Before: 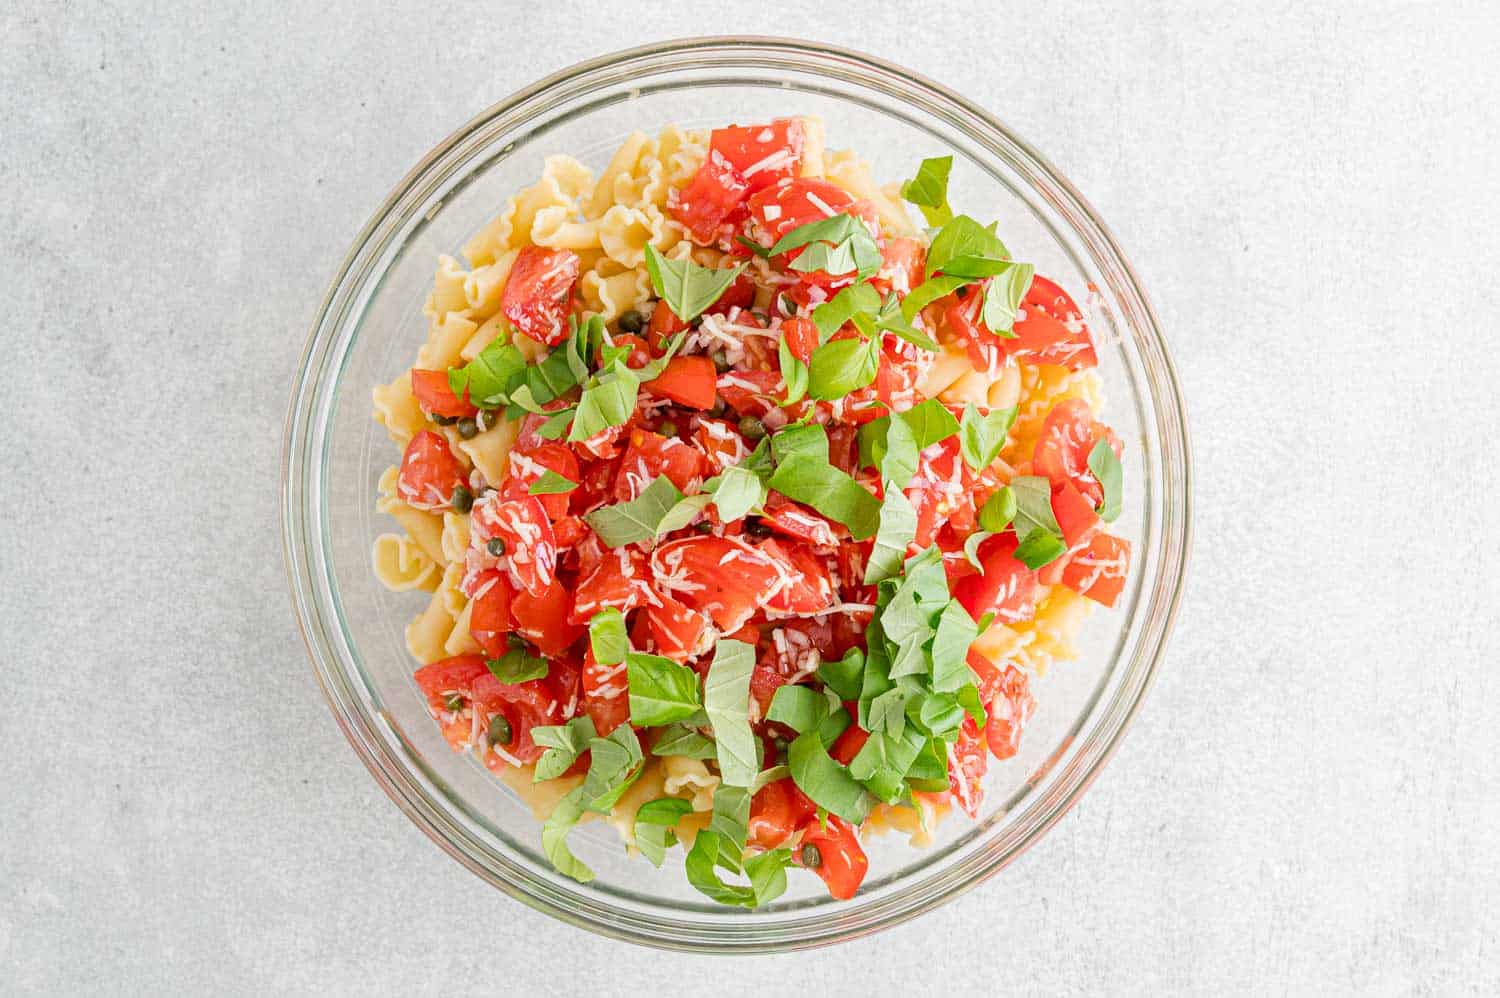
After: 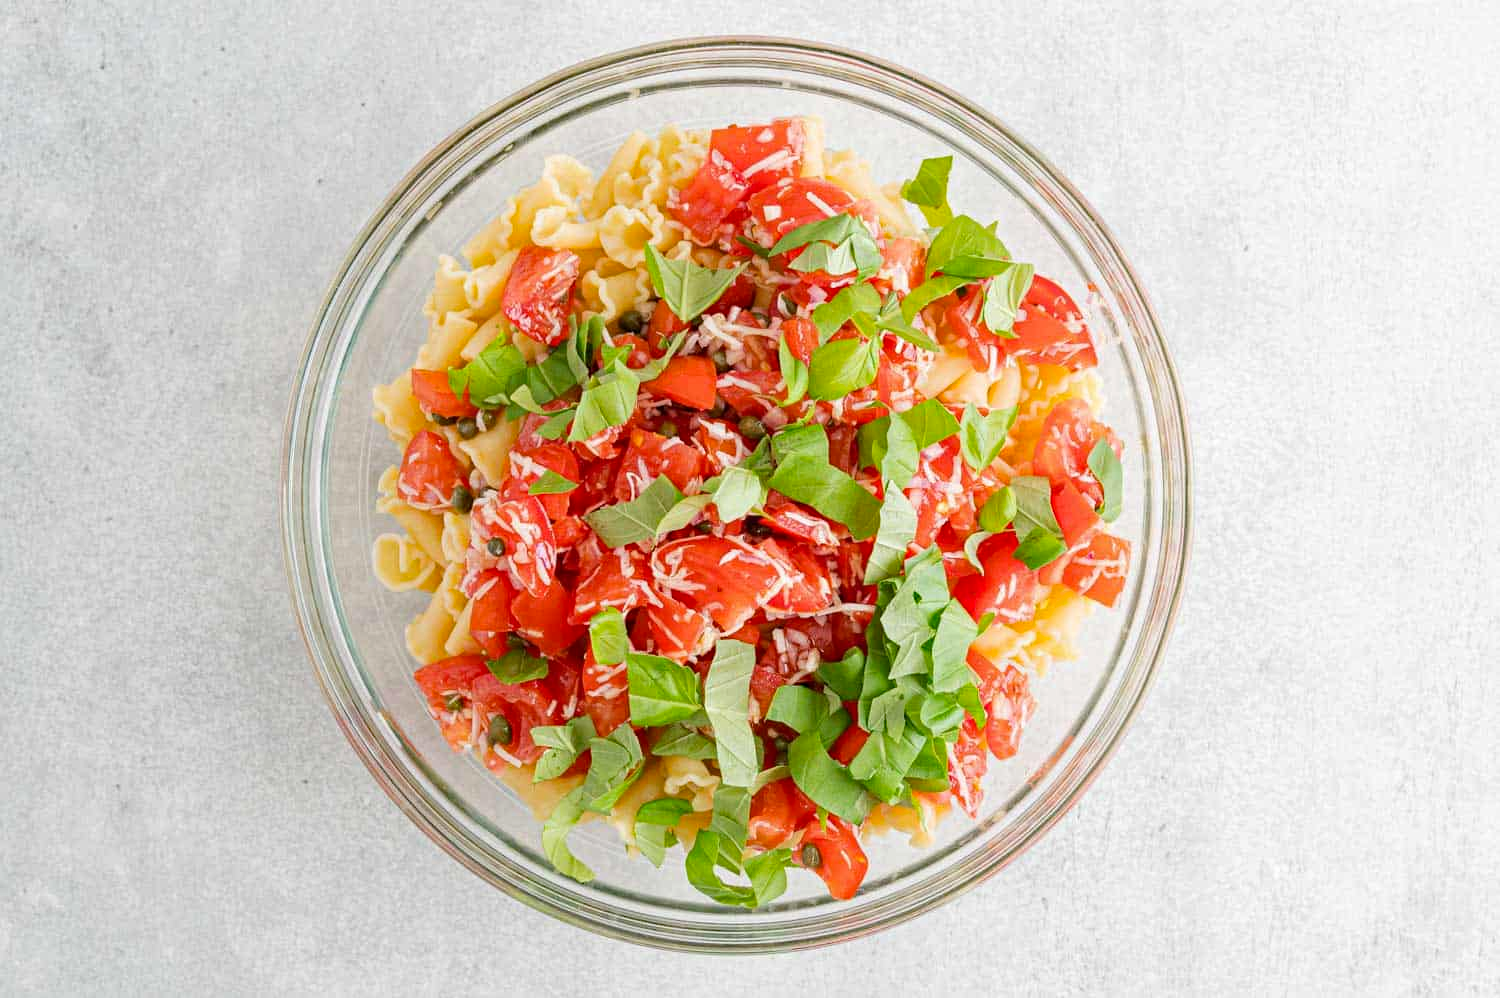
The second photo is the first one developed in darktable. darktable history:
haze removal: strength 0.297, distance 0.254, adaptive false
